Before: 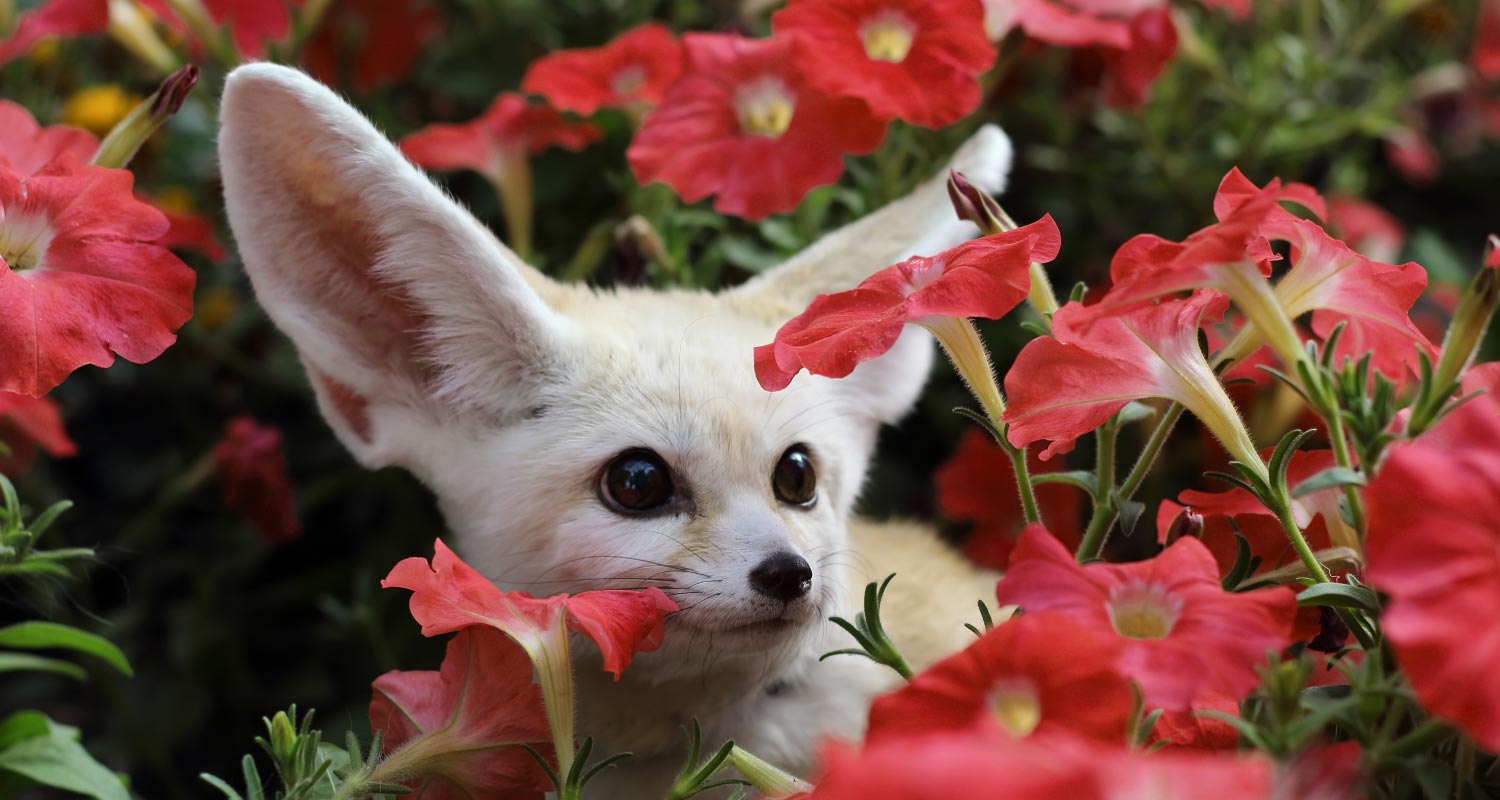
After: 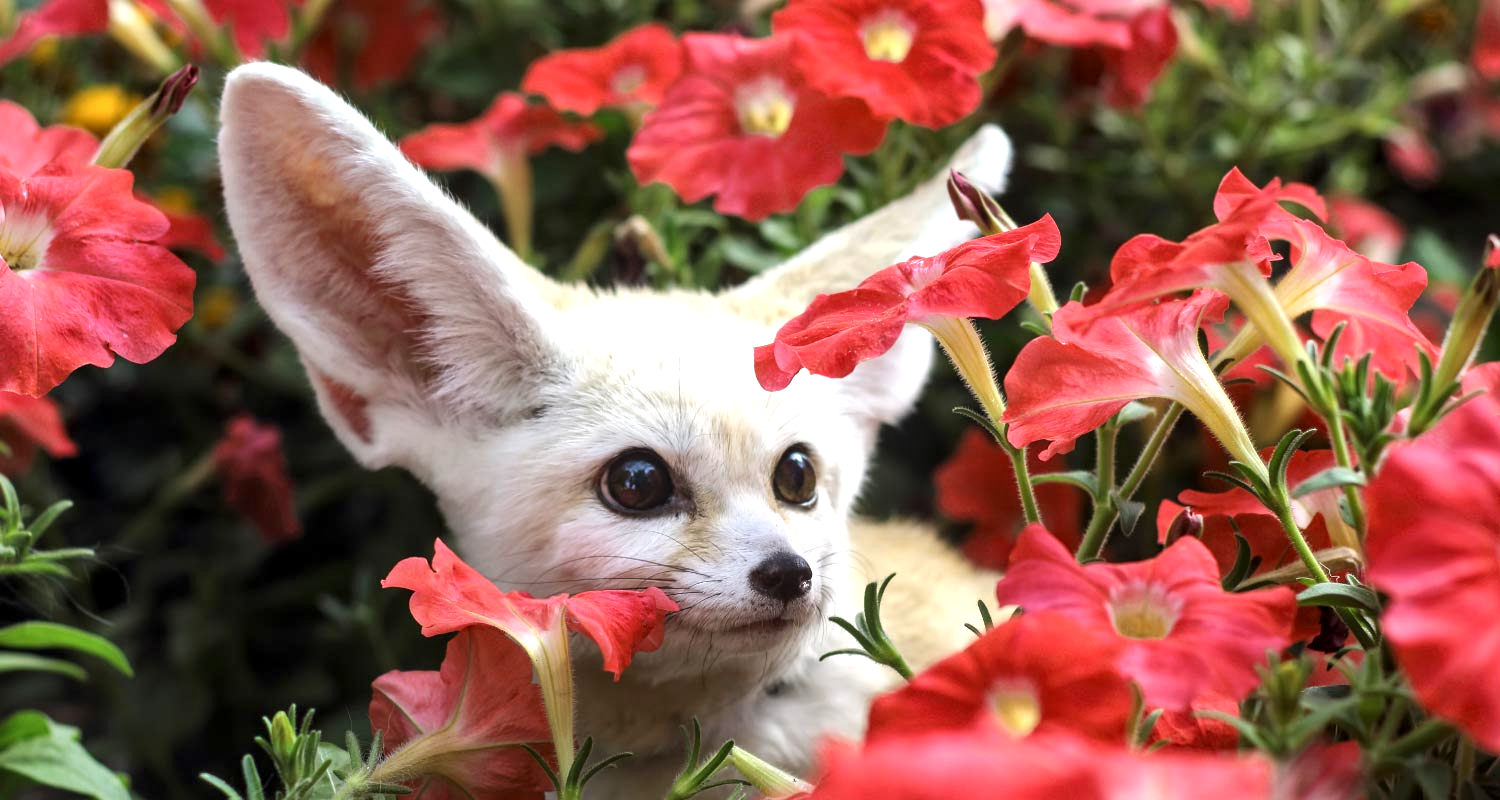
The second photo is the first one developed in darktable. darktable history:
exposure: exposure 0.754 EV, compensate highlight preservation false
local contrast: on, module defaults
